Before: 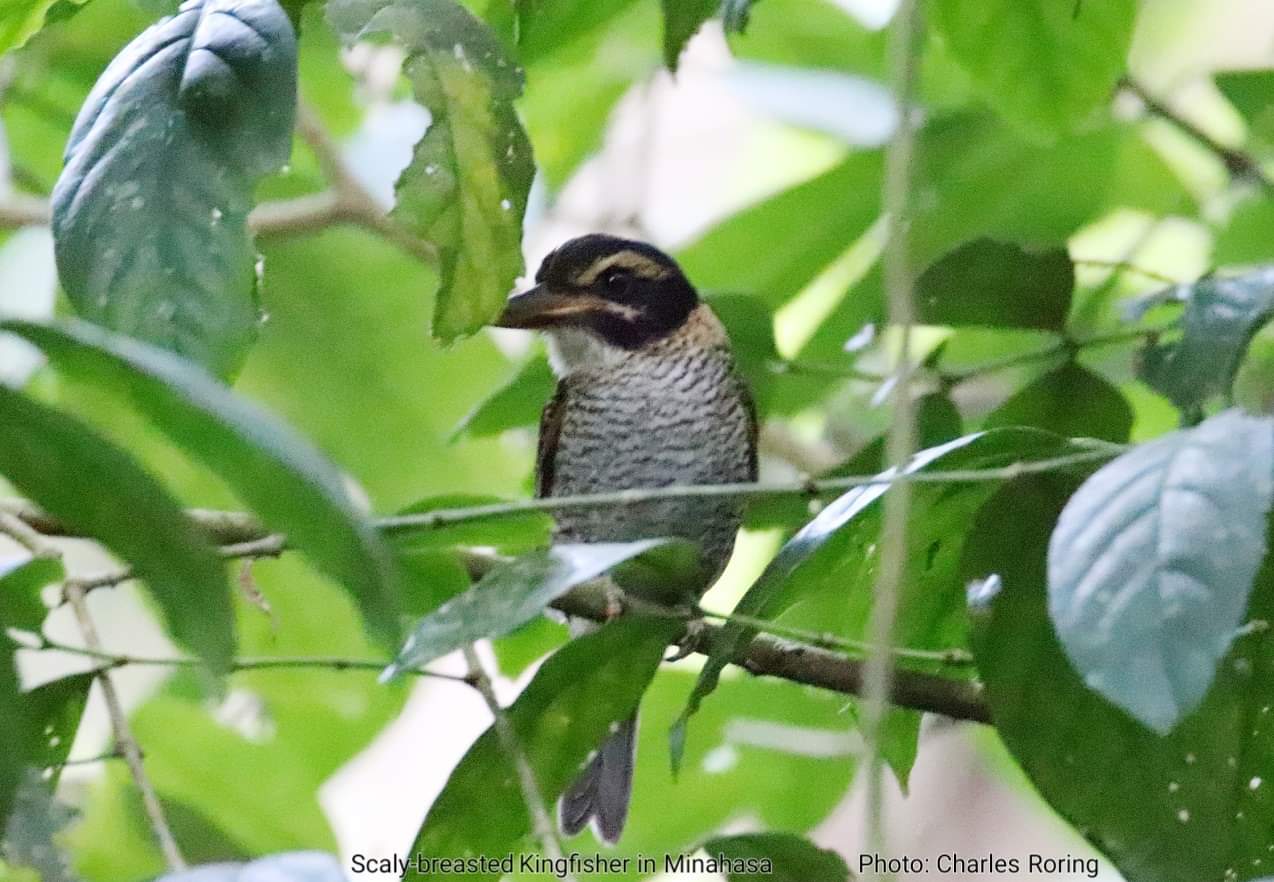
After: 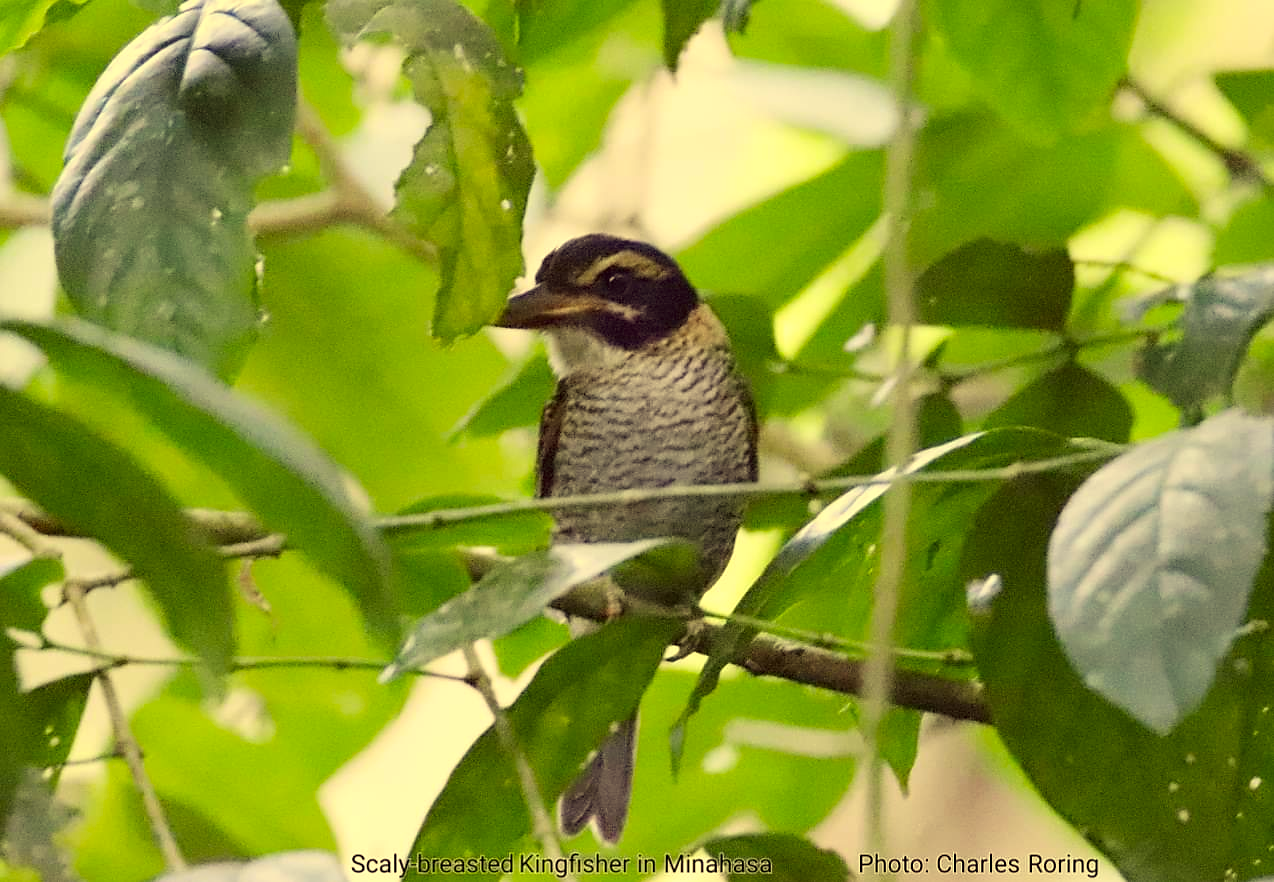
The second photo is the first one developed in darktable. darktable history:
color calibration: illuminant same as pipeline (D50), adaptation XYZ, x 0.346, y 0.358, temperature 5010.2 K, saturation algorithm version 1 (2020)
color correction: highlights a* -0.391, highlights b* 39.59, shadows a* 9.41, shadows b* -0.696
sharpen: radius 1.507, amount 0.414, threshold 1.427
